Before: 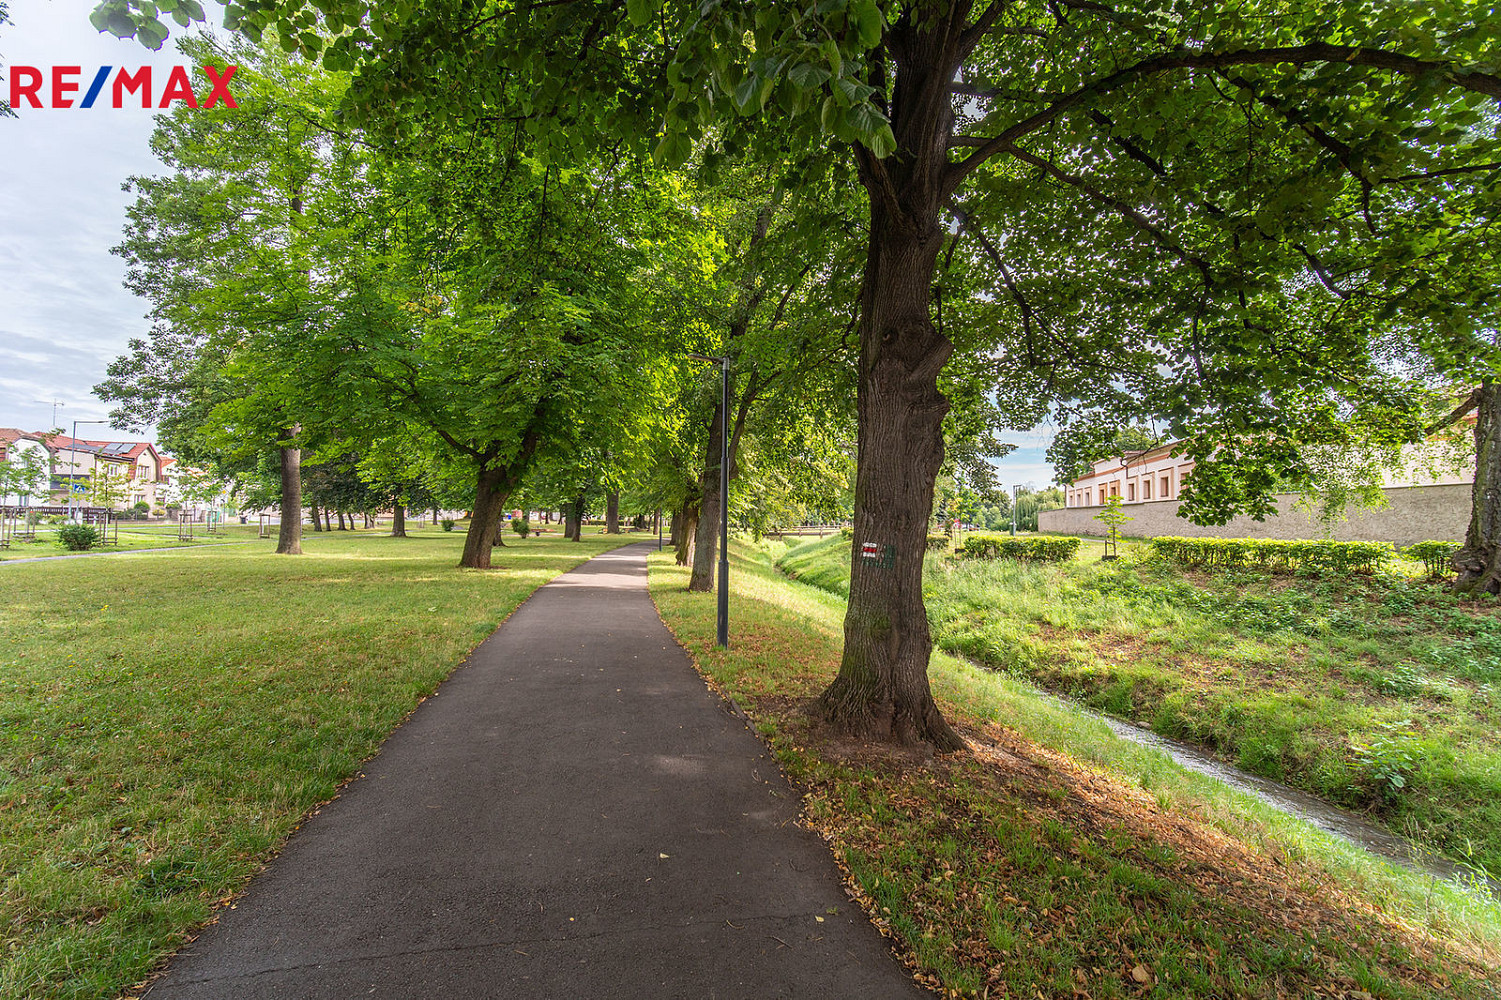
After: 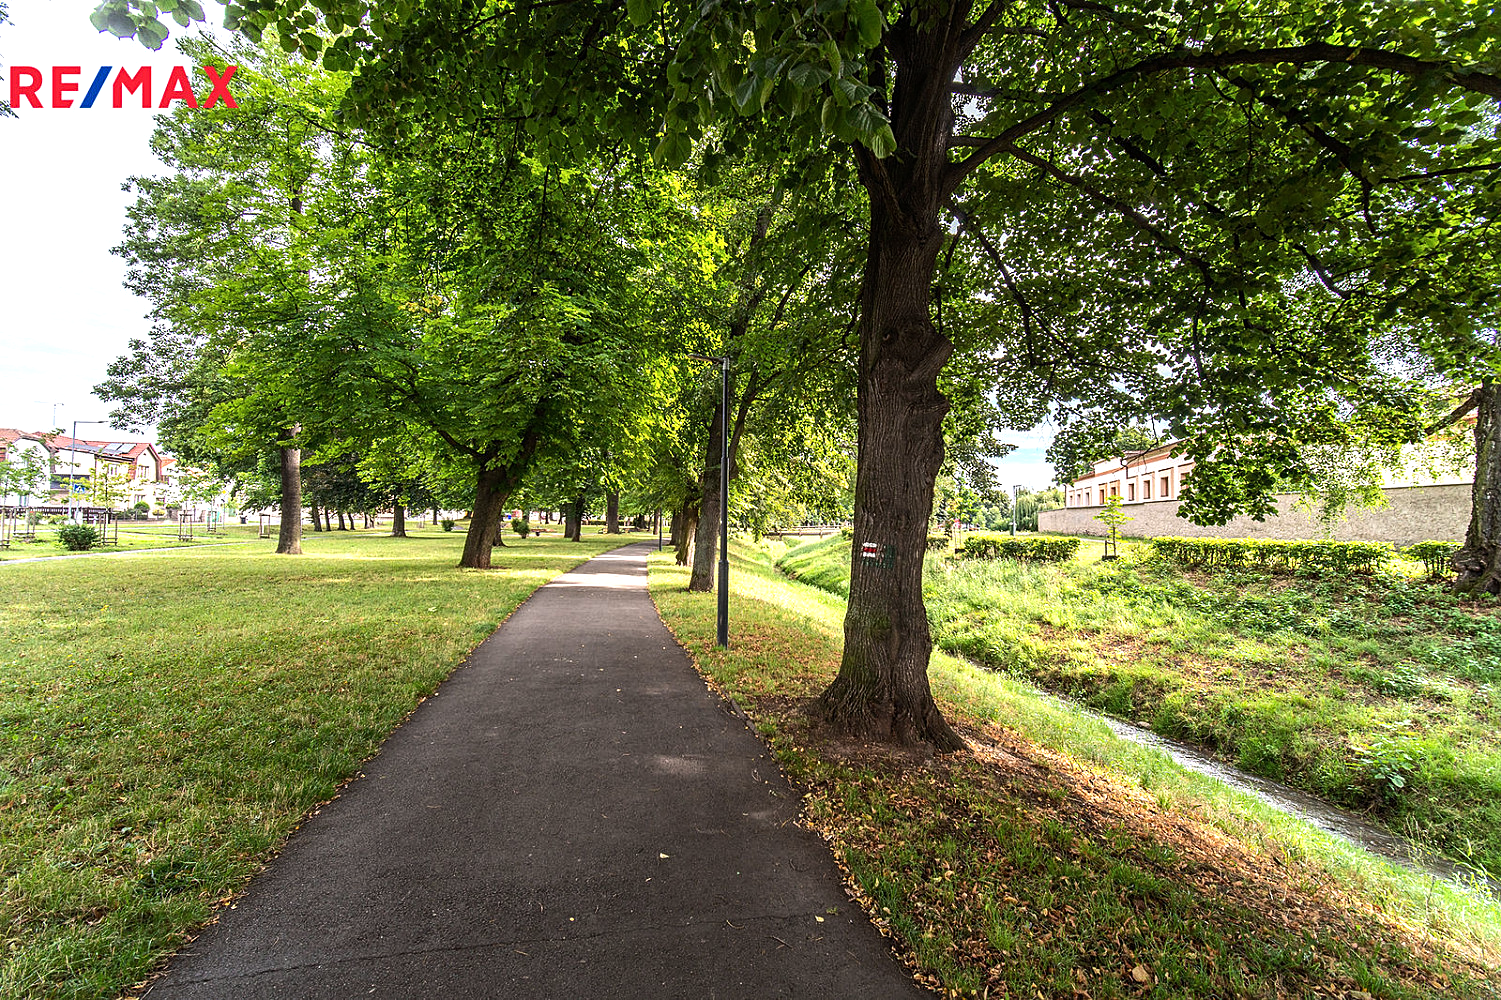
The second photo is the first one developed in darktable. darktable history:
exposure: compensate highlight preservation false
tone equalizer: -8 EV -0.75 EV, -7 EV -0.7 EV, -6 EV -0.6 EV, -5 EV -0.4 EV, -3 EV 0.4 EV, -2 EV 0.6 EV, -1 EV 0.7 EV, +0 EV 0.75 EV, edges refinement/feathering 500, mask exposure compensation -1.57 EV, preserve details no
sharpen: amount 0.2
